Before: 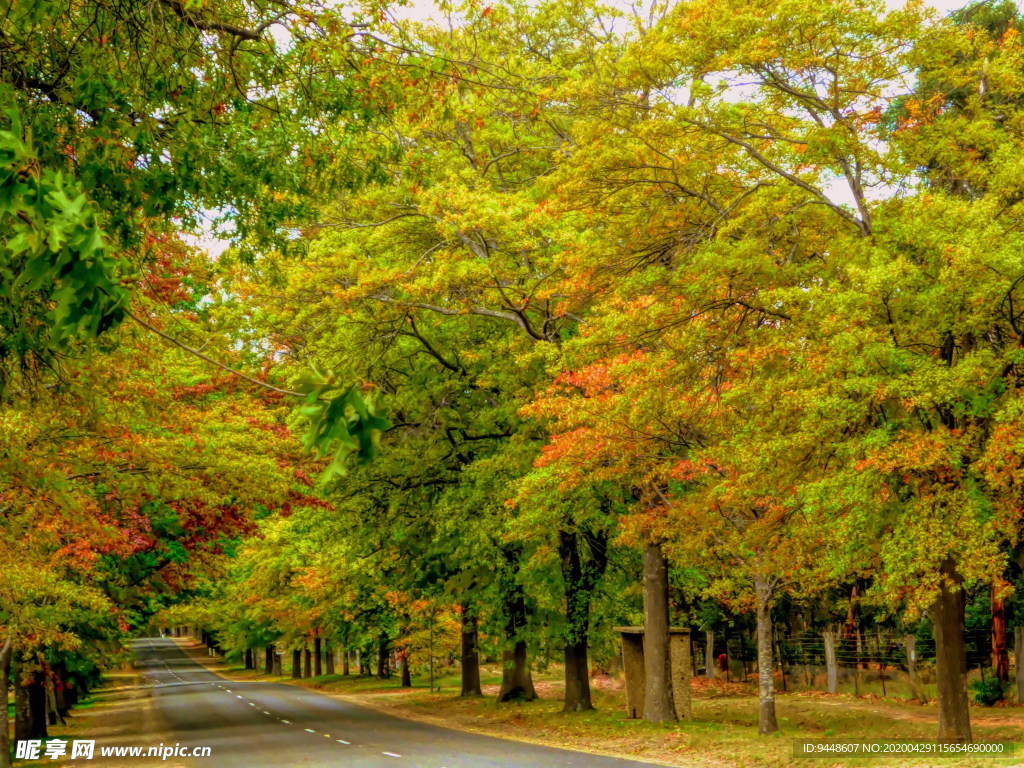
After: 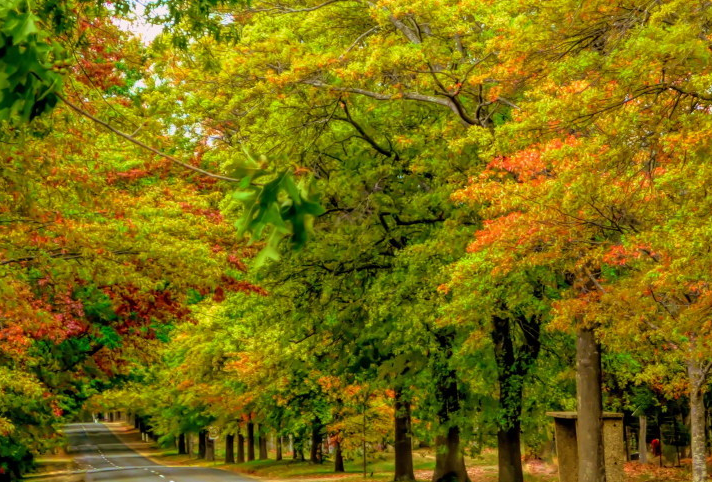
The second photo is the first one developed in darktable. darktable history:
crop: left 6.591%, top 28.103%, right 23.797%, bottom 9.06%
levels: mode automatic, levels [0.514, 0.759, 1]
